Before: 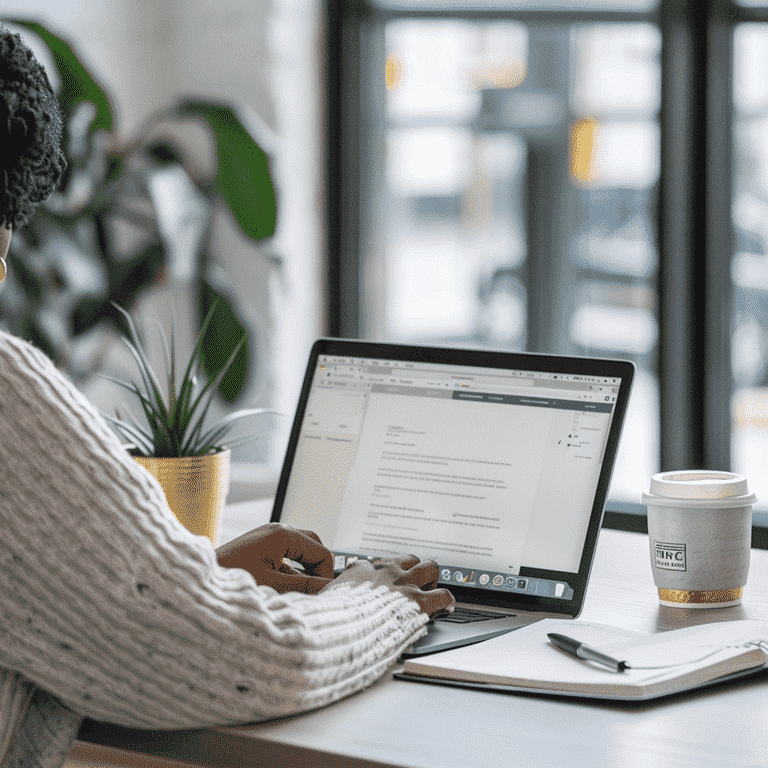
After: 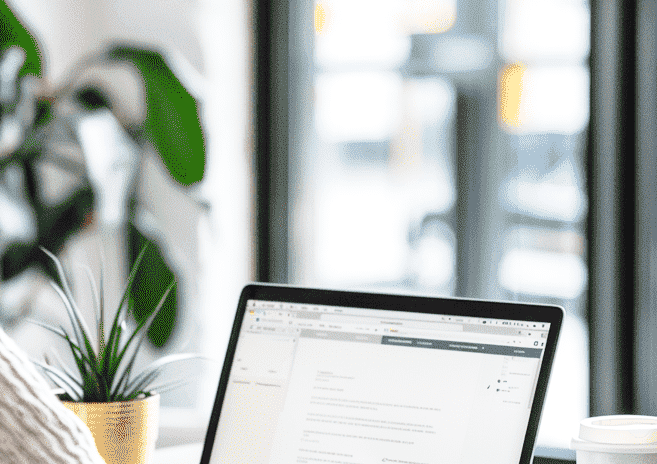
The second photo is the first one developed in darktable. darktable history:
base curve: curves: ch0 [(0, 0) (0.028, 0.03) (0.121, 0.232) (0.46, 0.748) (0.859, 0.968) (1, 1)], preserve colors none
crop and rotate: left 9.345%, top 7.22%, right 4.982%, bottom 32.331%
tone equalizer: -8 EV 0.06 EV, smoothing diameter 25%, edges refinement/feathering 10, preserve details guided filter
levels: levels [0, 0.492, 0.984]
